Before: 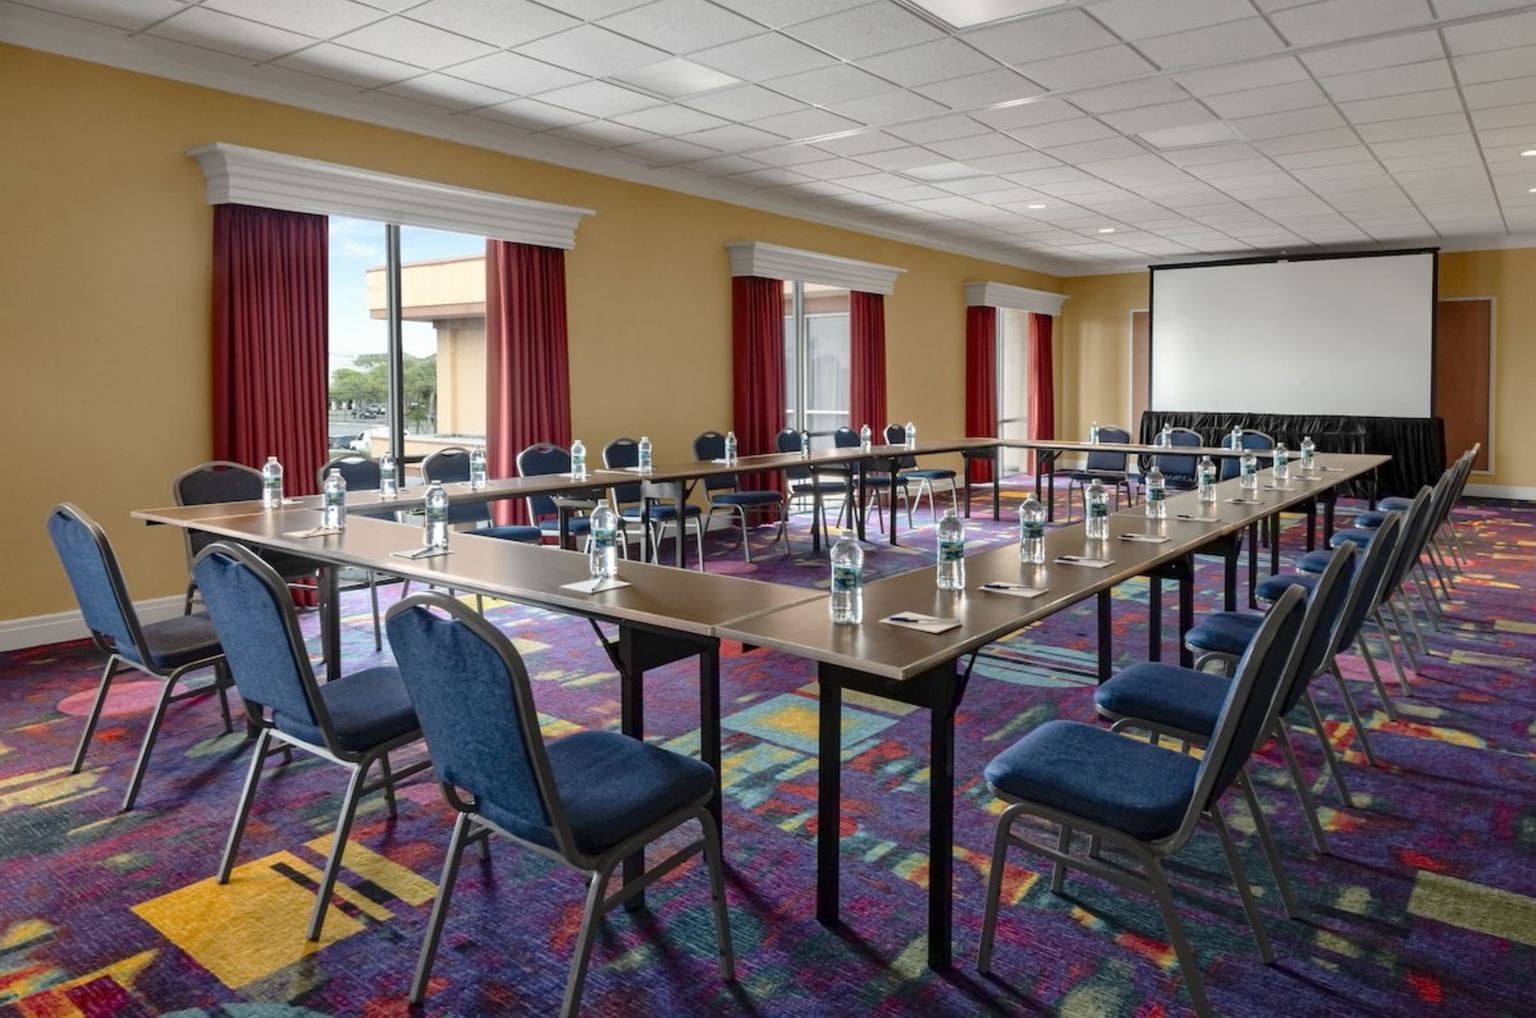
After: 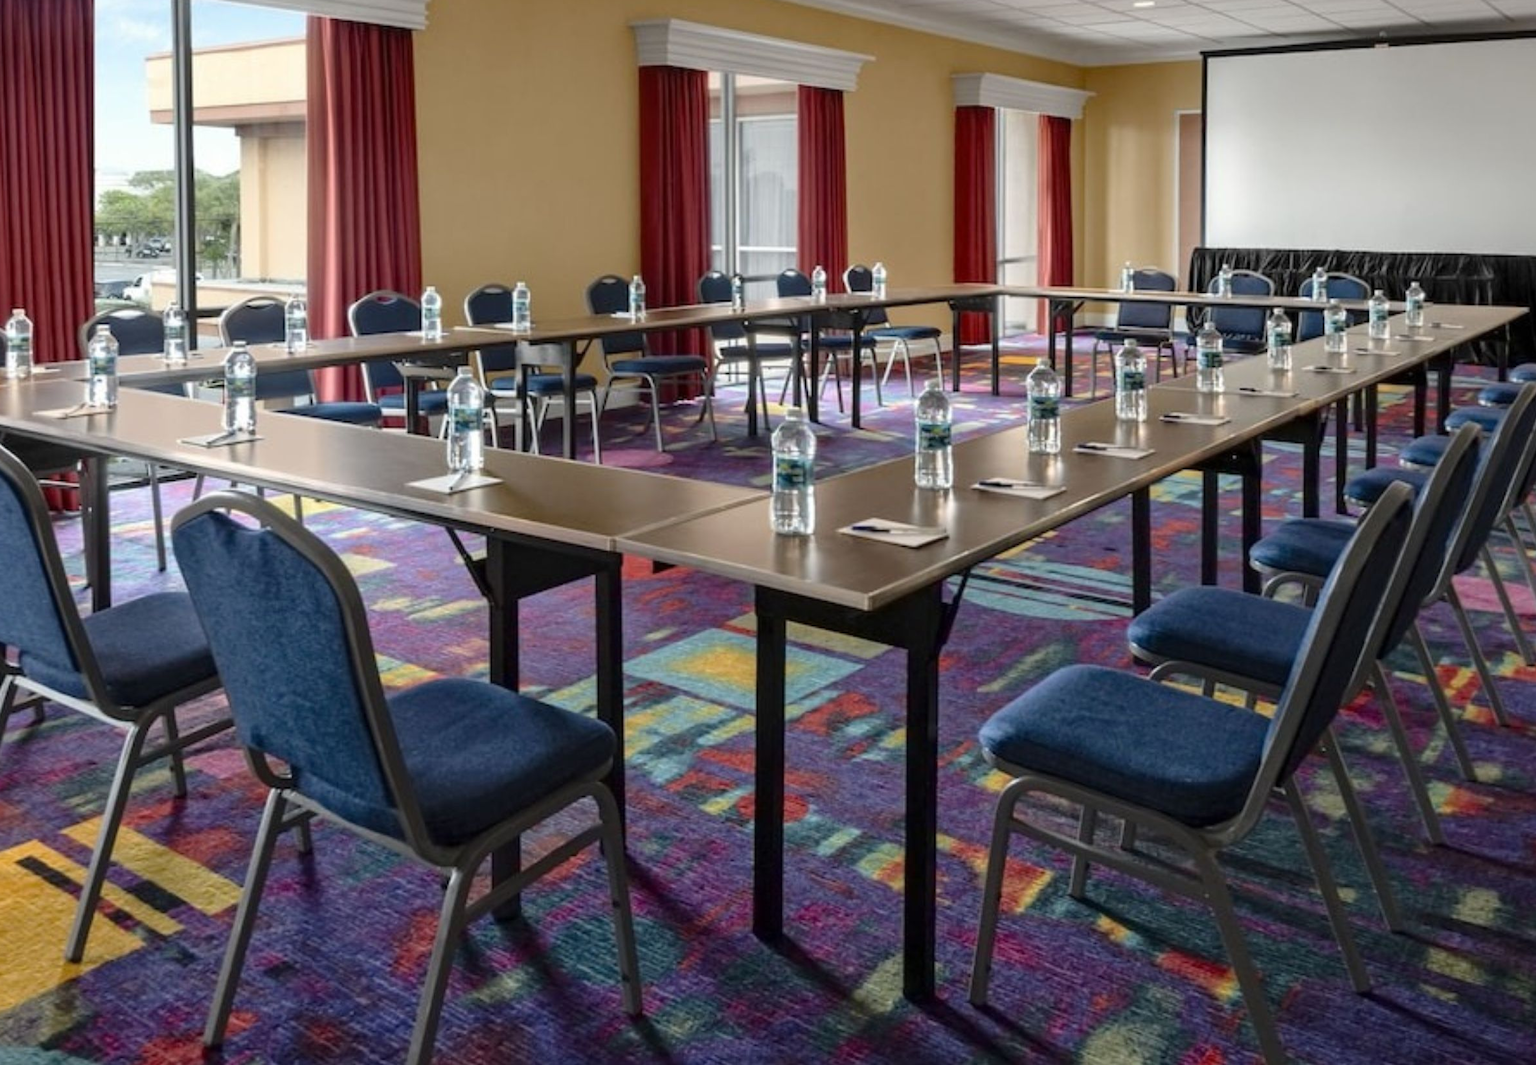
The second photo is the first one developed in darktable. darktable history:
crop: left 16.86%, top 22.402%, right 8.986%
